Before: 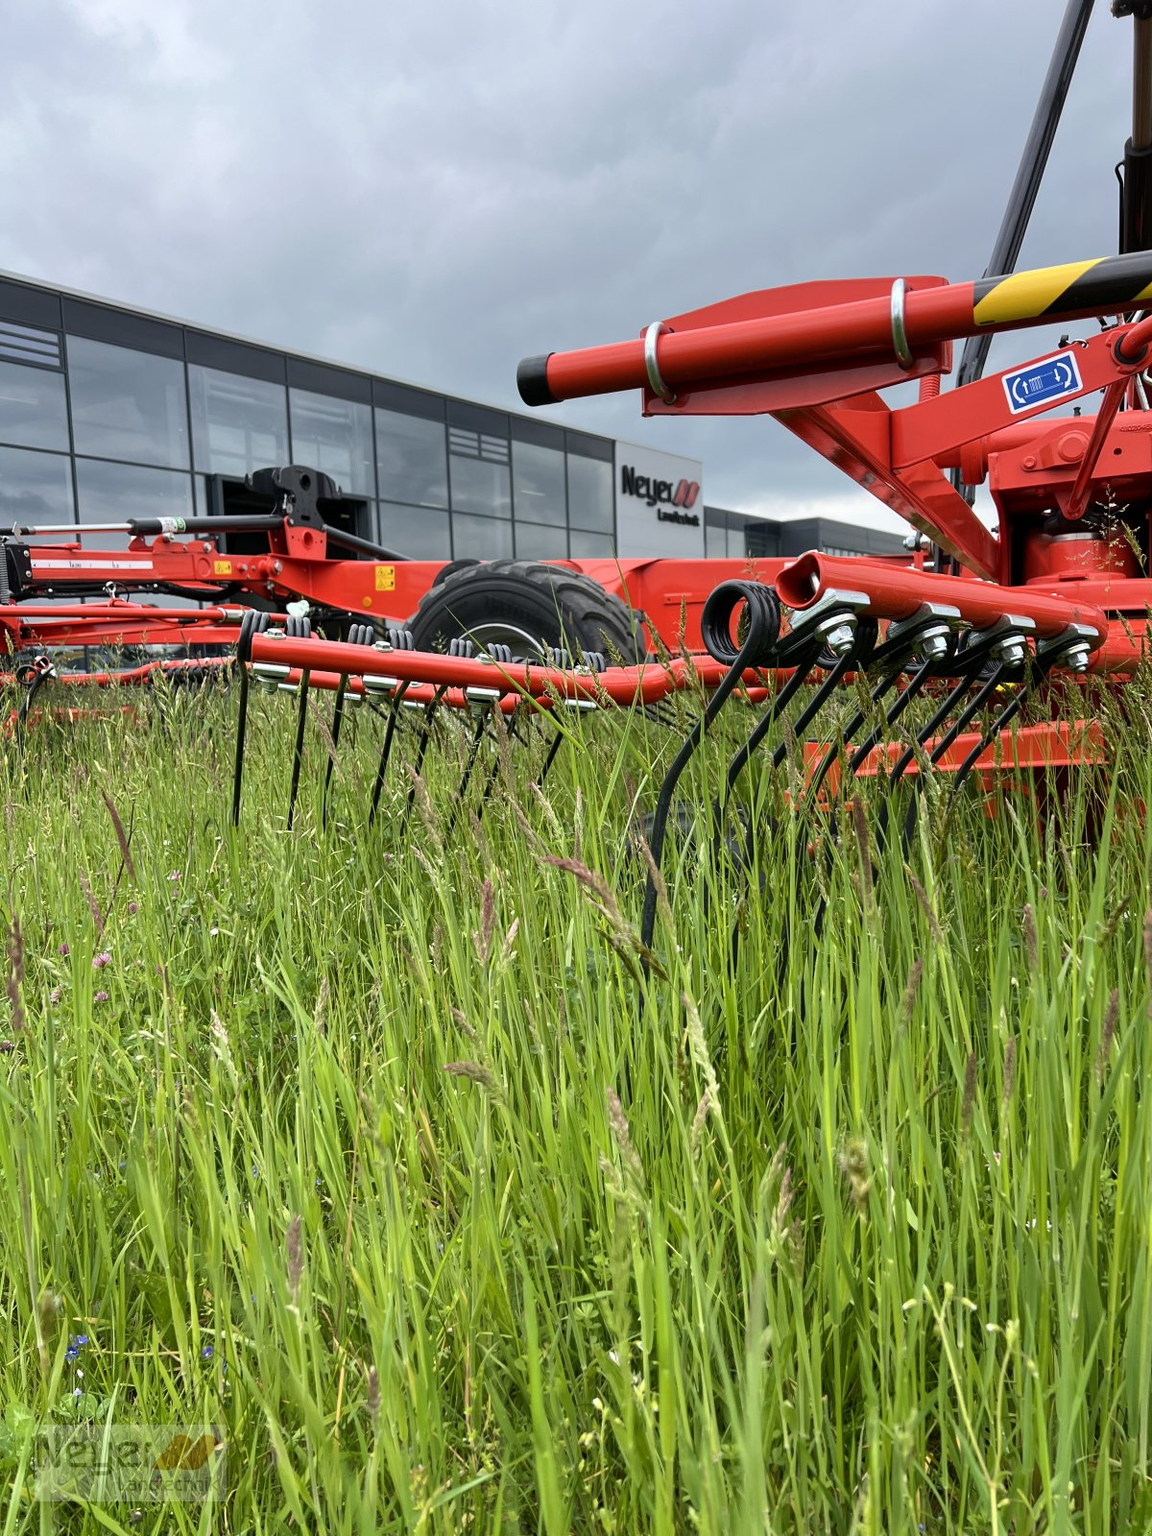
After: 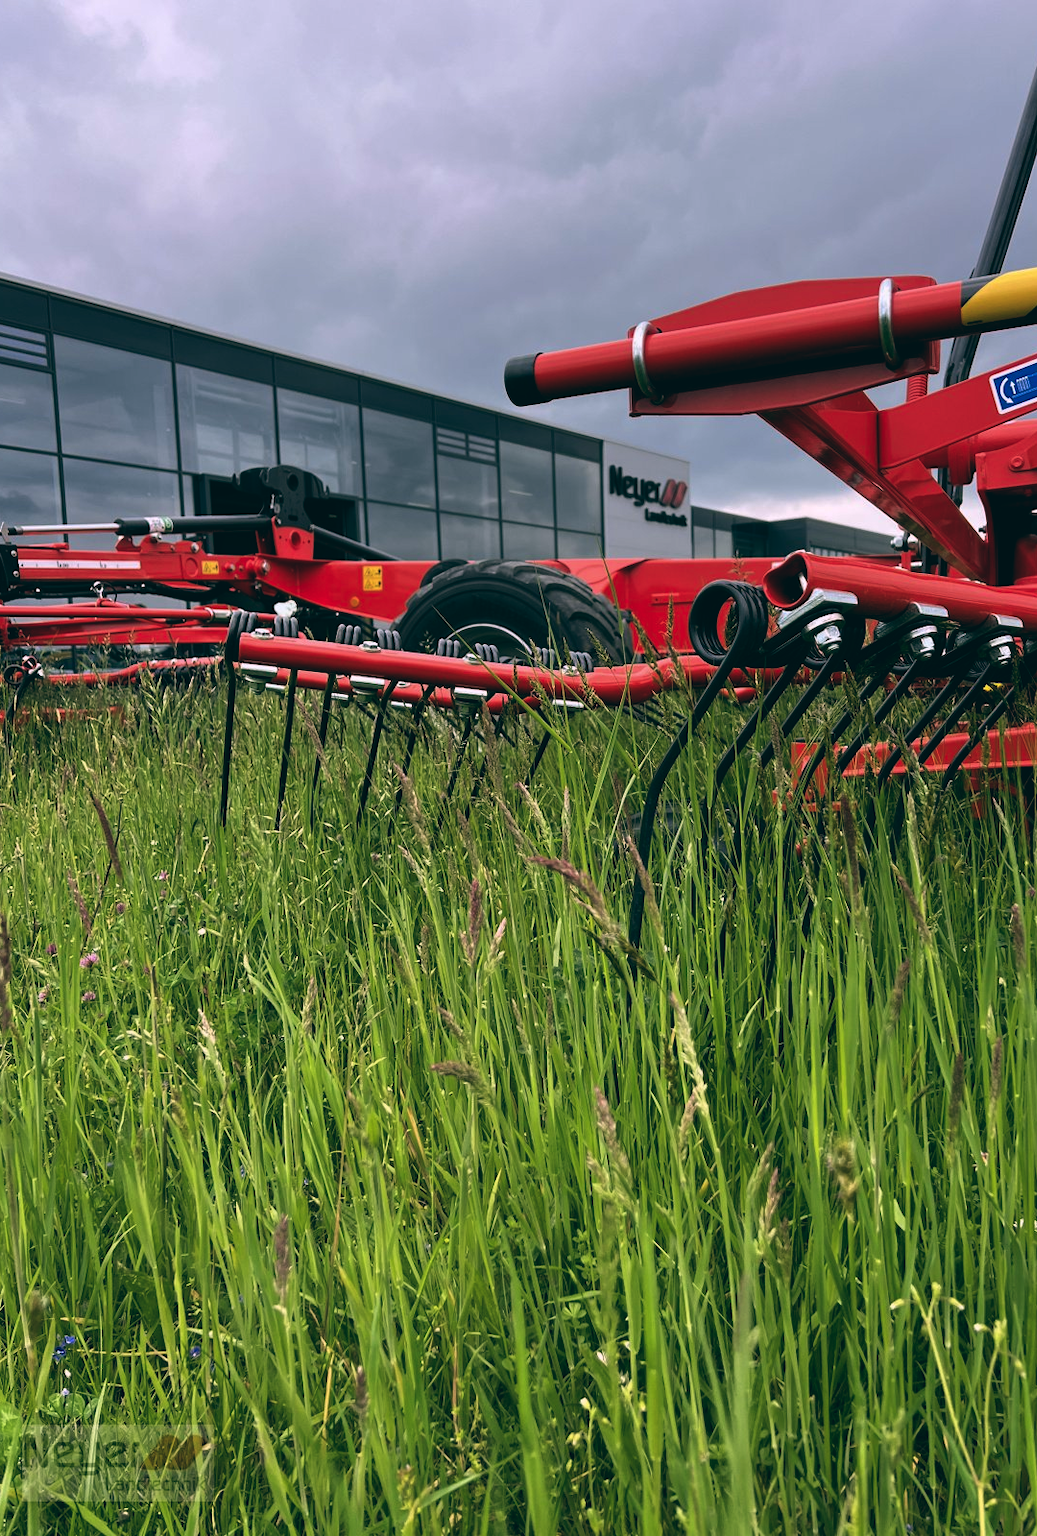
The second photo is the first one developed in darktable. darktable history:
crop and rotate: left 1.088%, right 8.807%
color balance: lift [1.016, 0.983, 1, 1.017], gamma [0.78, 1.018, 1.043, 0.957], gain [0.786, 1.063, 0.937, 1.017], input saturation 118.26%, contrast 13.43%, contrast fulcrum 21.62%, output saturation 82.76%
